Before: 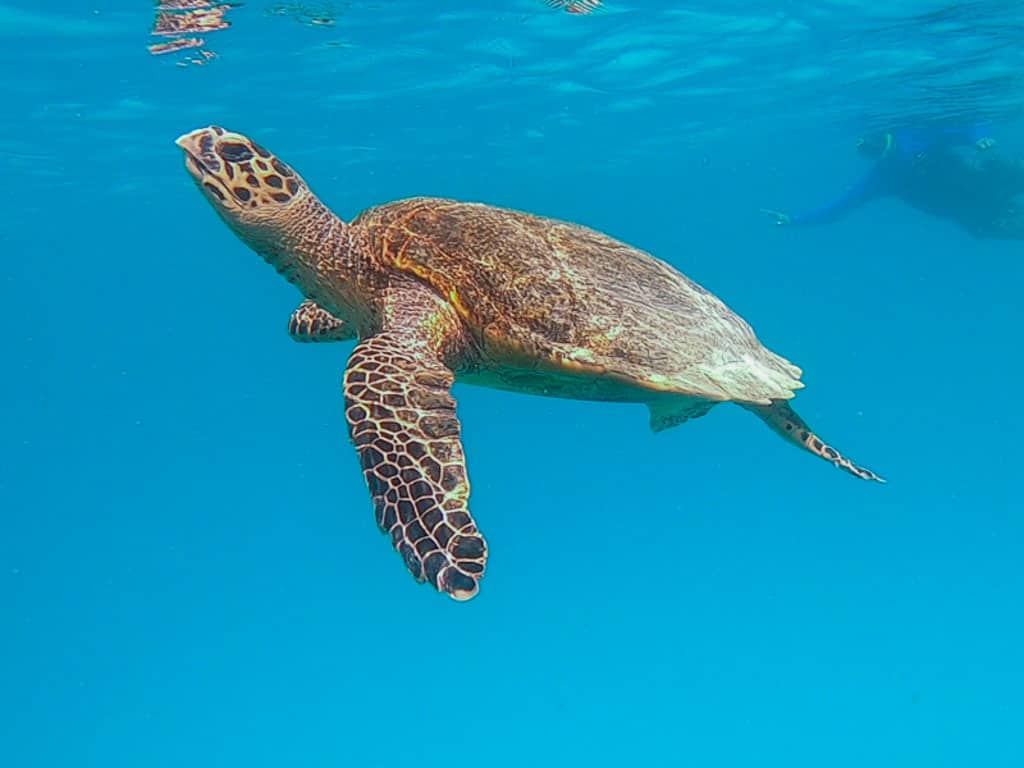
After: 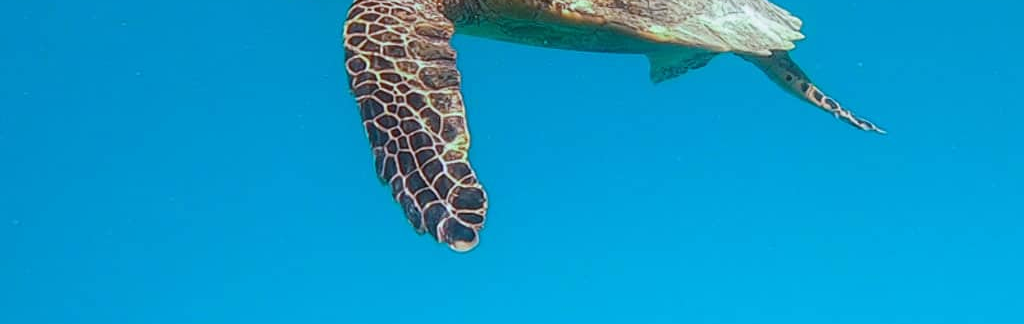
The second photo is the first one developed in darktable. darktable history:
white balance: red 0.98, blue 1.034
crop: top 45.551%, bottom 12.262%
